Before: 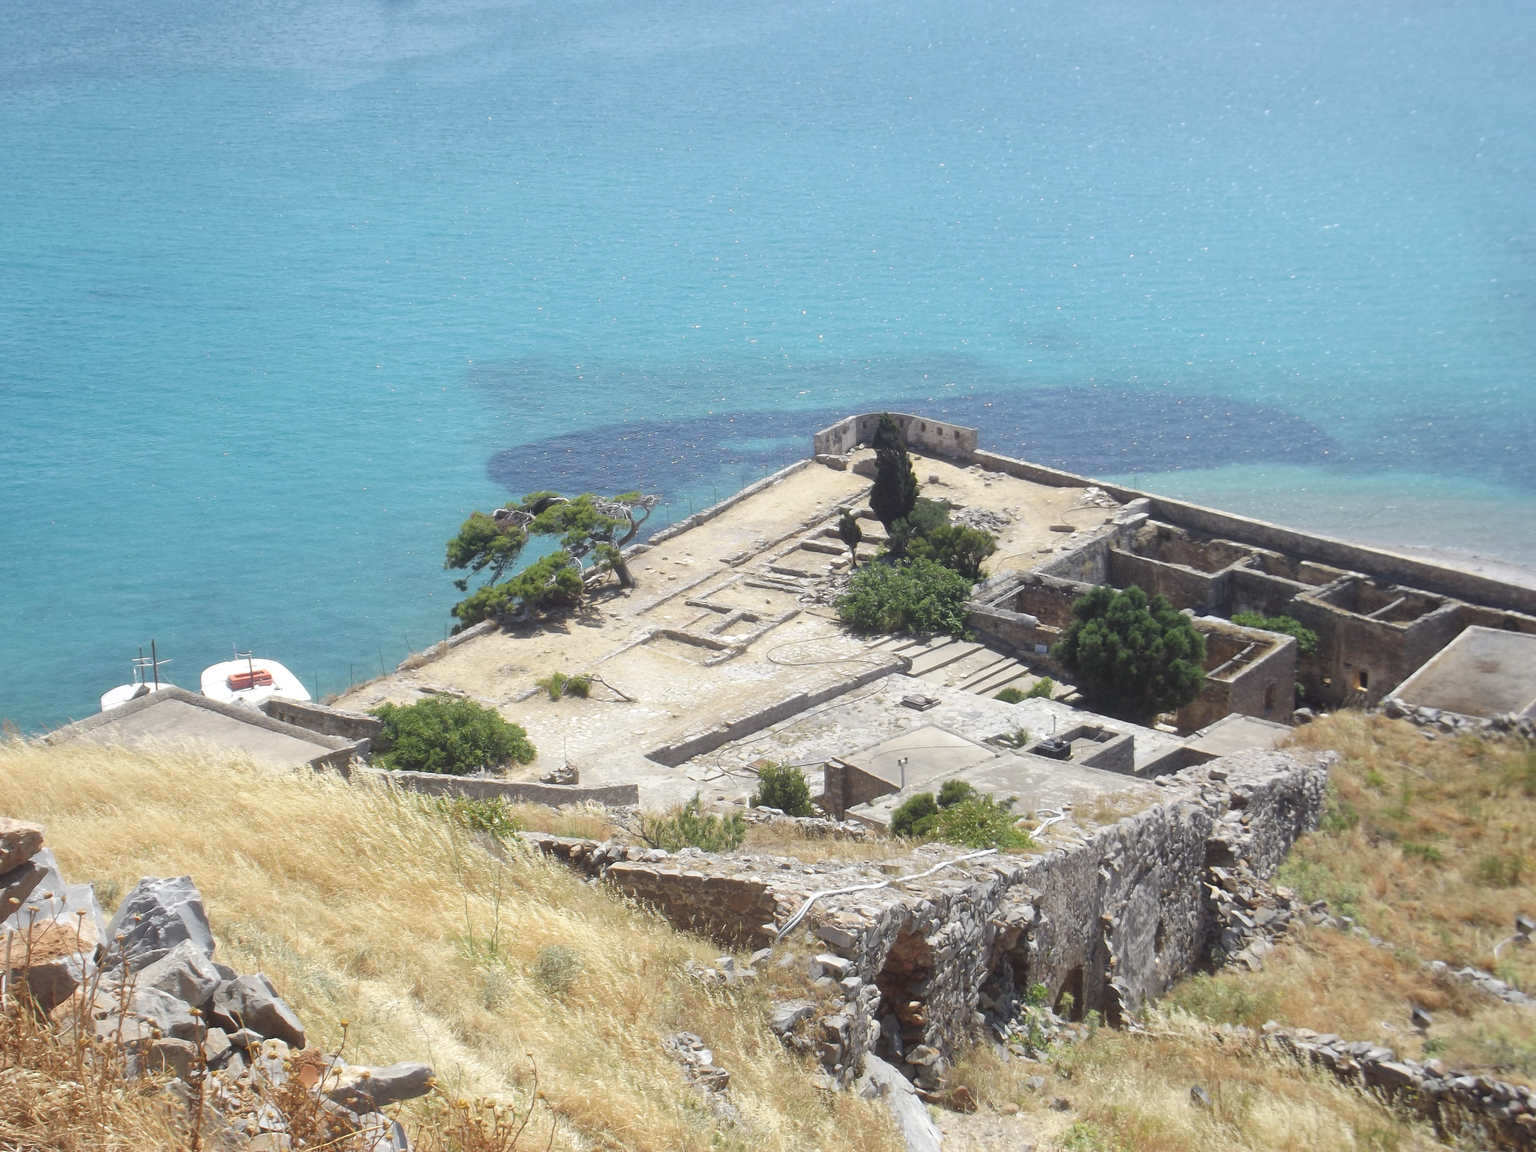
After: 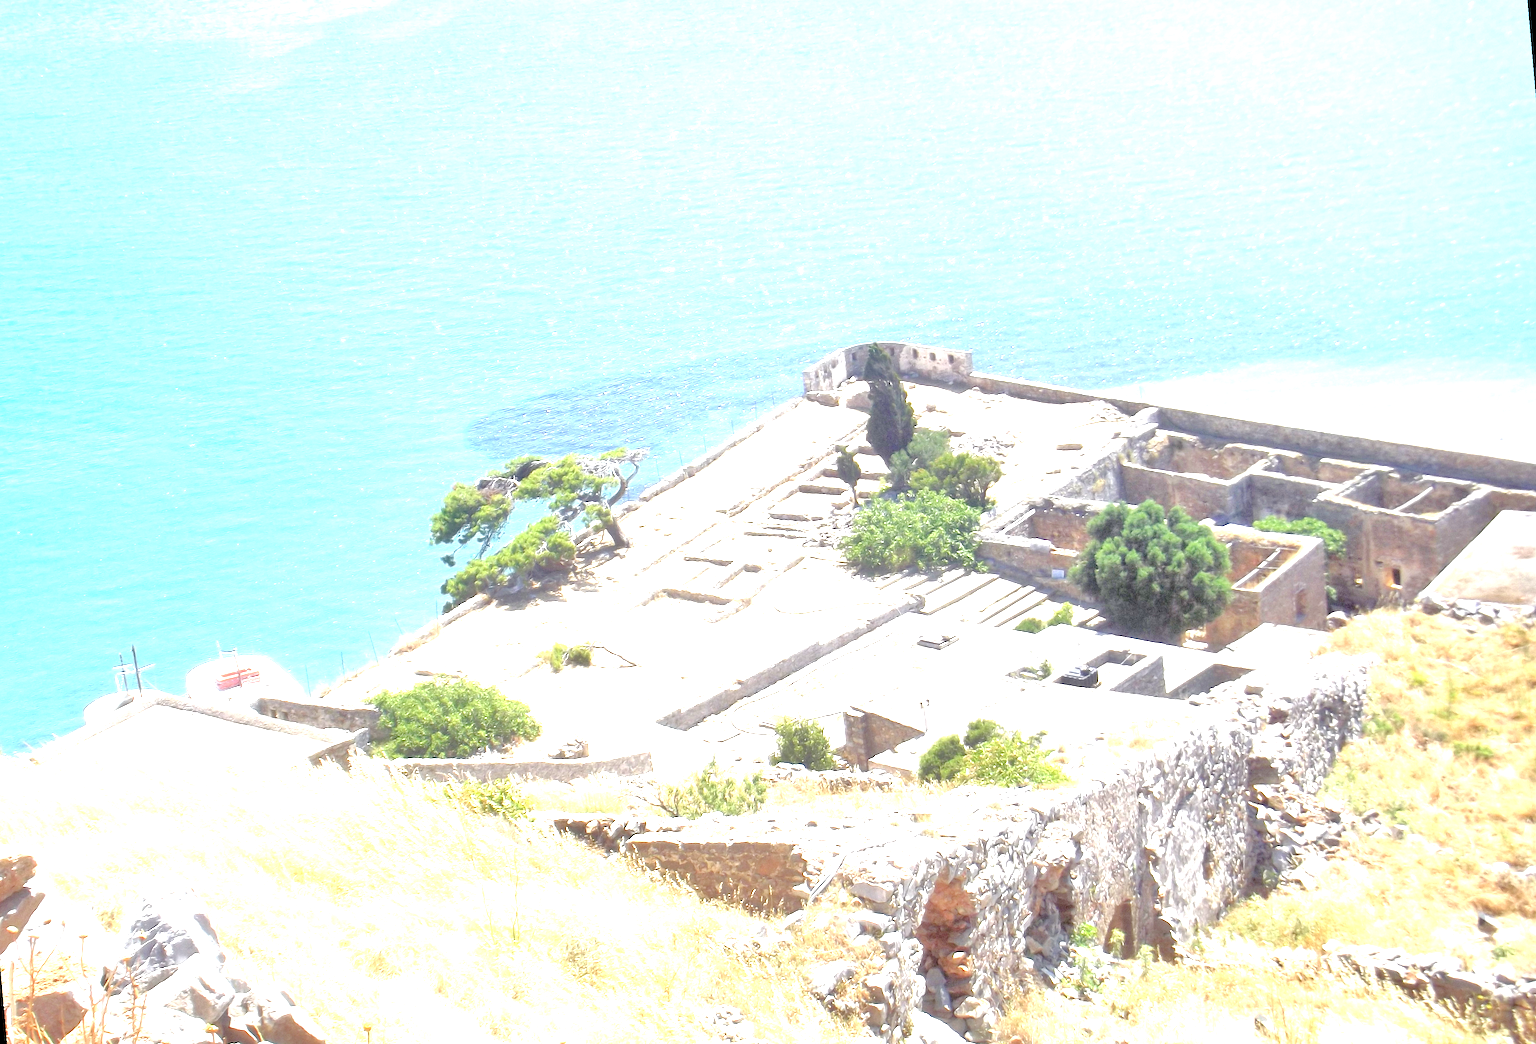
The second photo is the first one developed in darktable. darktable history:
rotate and perspective: rotation -5°, crop left 0.05, crop right 0.952, crop top 0.11, crop bottom 0.89
exposure: black level correction 0.008, exposure 0.979 EV, compensate highlight preservation false
tone equalizer: -7 EV 0.15 EV, -6 EV 0.6 EV, -5 EV 1.15 EV, -4 EV 1.33 EV, -3 EV 1.15 EV, -2 EV 0.6 EV, -1 EV 0.15 EV, mask exposure compensation -0.5 EV
levels: levels [0, 0.394, 0.787]
